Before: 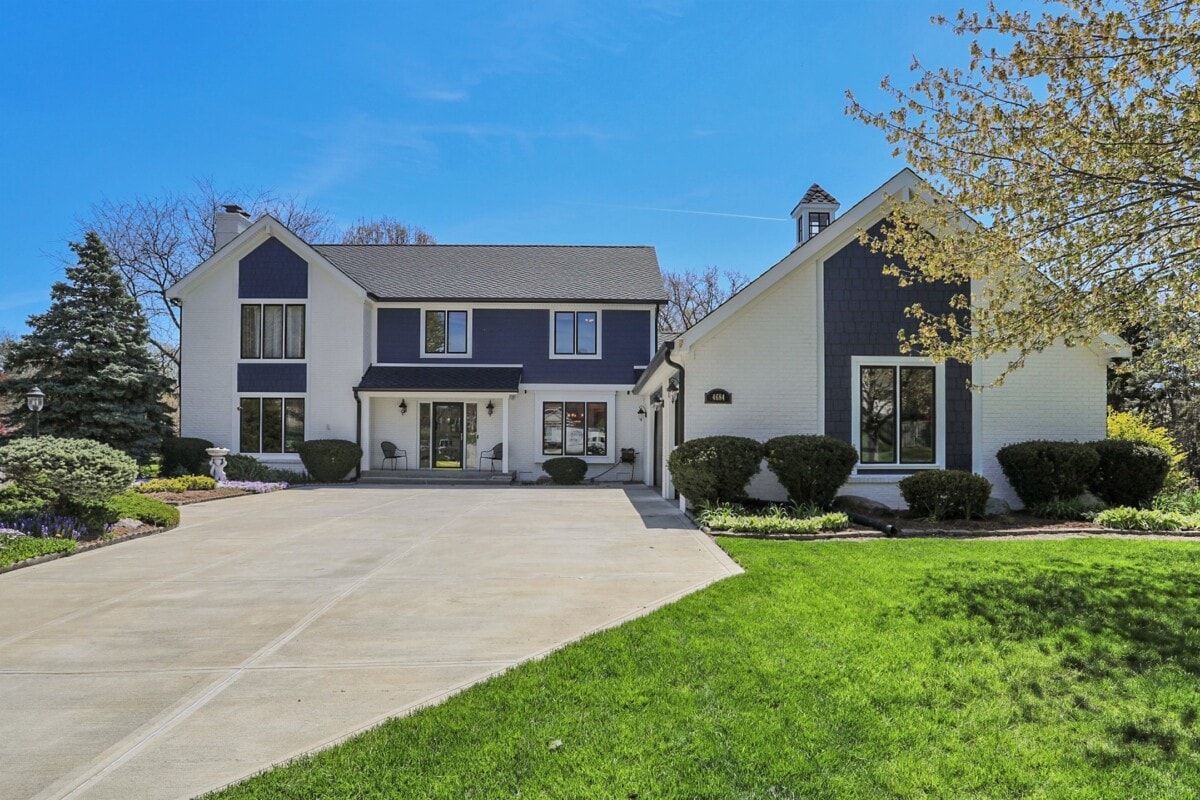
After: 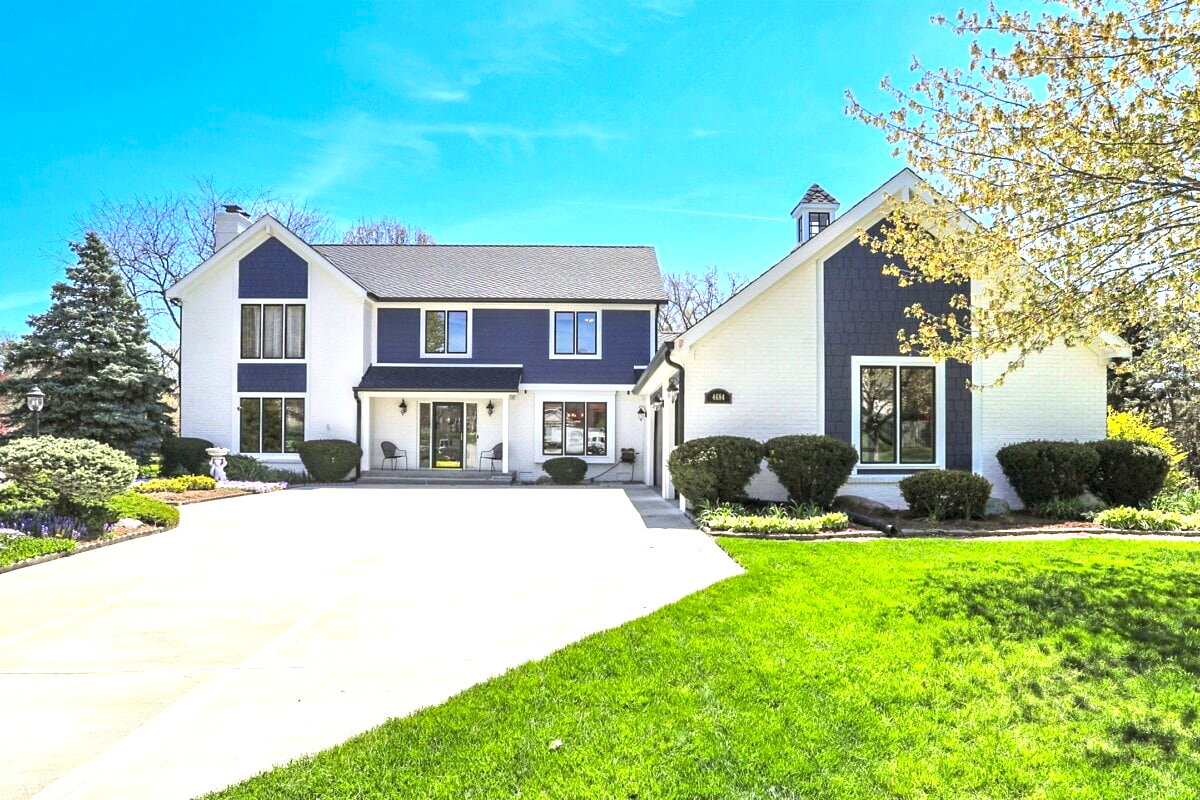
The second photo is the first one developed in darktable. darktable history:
white balance: red 1.009, blue 0.985
exposure: black level correction 0, exposure 1.379 EV, compensate exposure bias true, compensate highlight preservation false
color balance rgb: perceptual saturation grading › global saturation 8.89%, saturation formula JzAzBz (2021)
